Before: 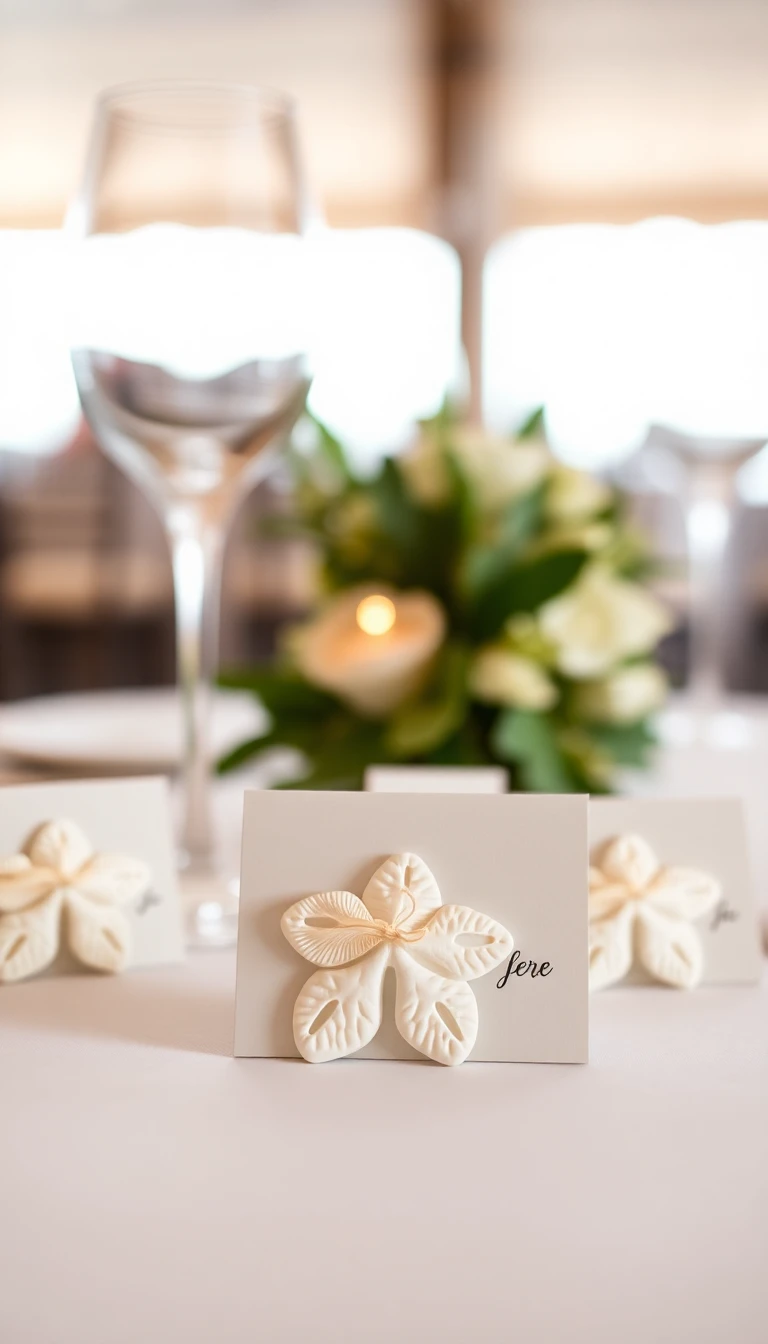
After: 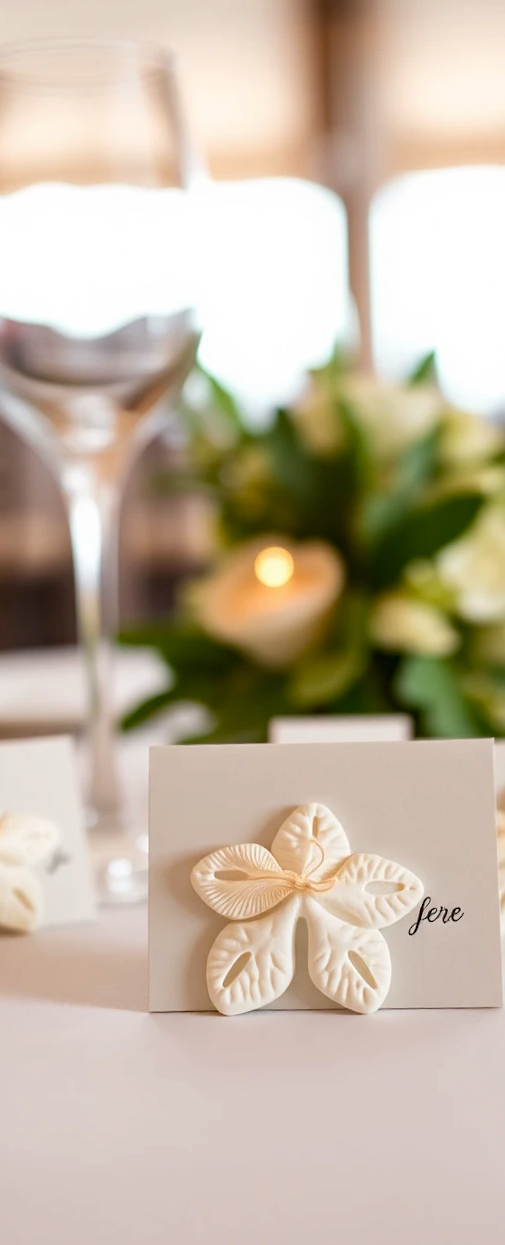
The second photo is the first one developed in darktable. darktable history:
rotate and perspective: rotation -2.12°, lens shift (vertical) 0.009, lens shift (horizontal) -0.008, automatic cropping original format, crop left 0.036, crop right 0.964, crop top 0.05, crop bottom 0.959
crop and rotate: left 12.648%, right 20.685%
haze removal: compatibility mode true, adaptive false
